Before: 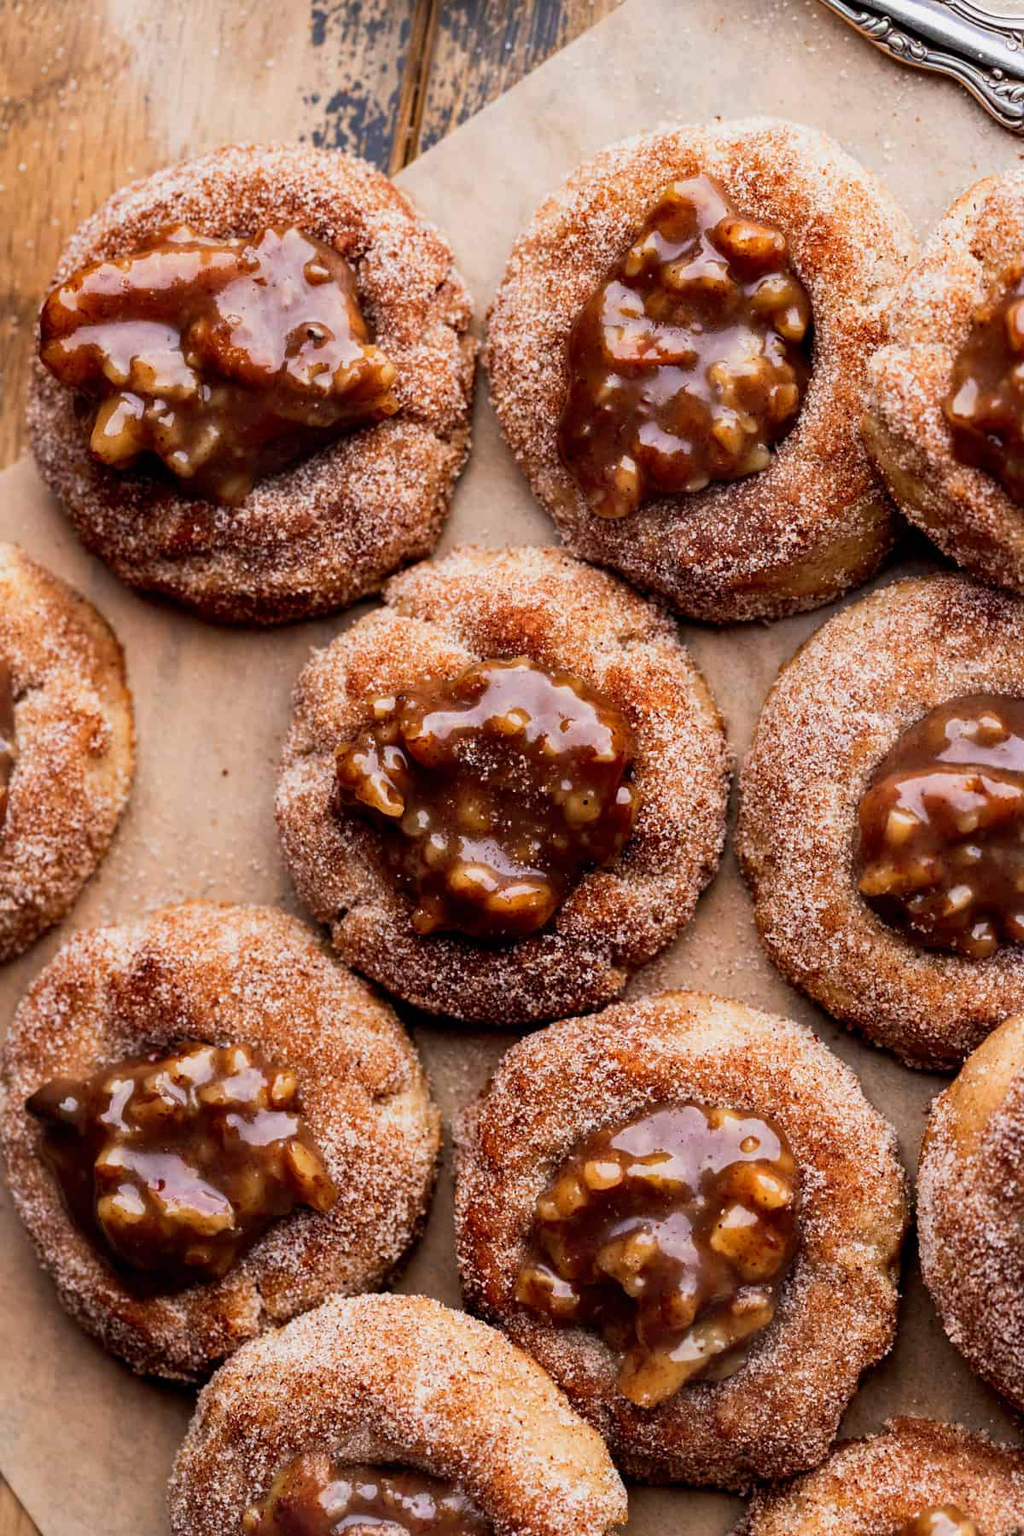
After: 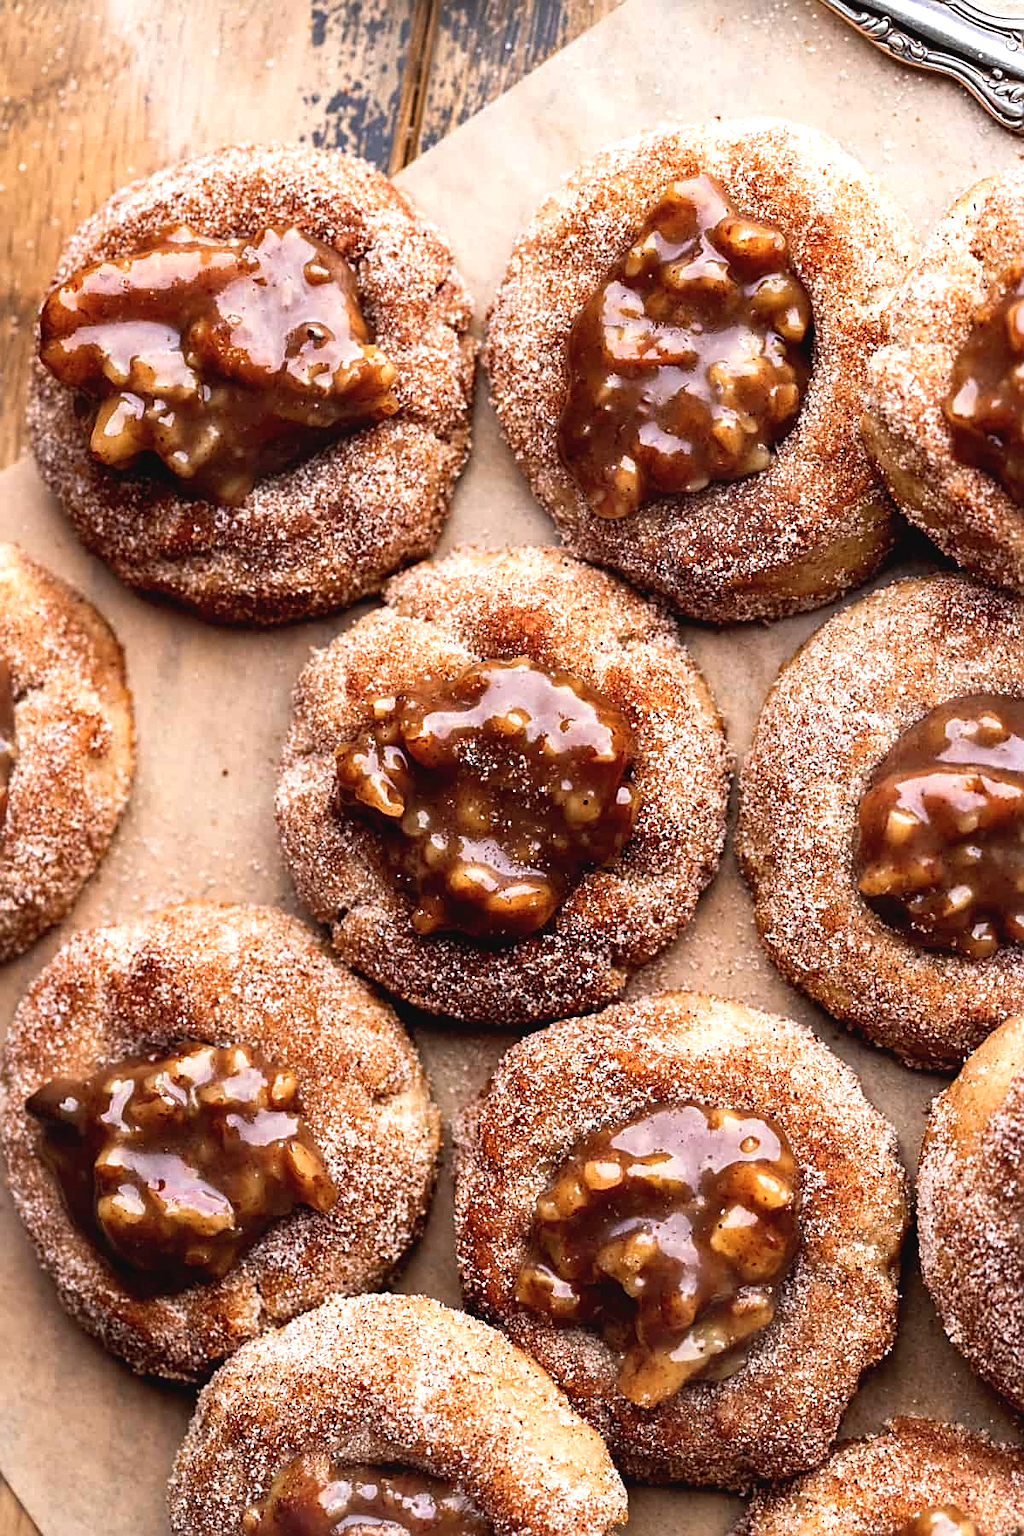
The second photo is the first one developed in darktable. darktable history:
sharpen: on, module defaults
contrast brightness saturation: contrast -0.072, brightness -0.035, saturation -0.115
exposure: black level correction 0, exposure 0.691 EV, compensate exposure bias true, compensate highlight preservation false
